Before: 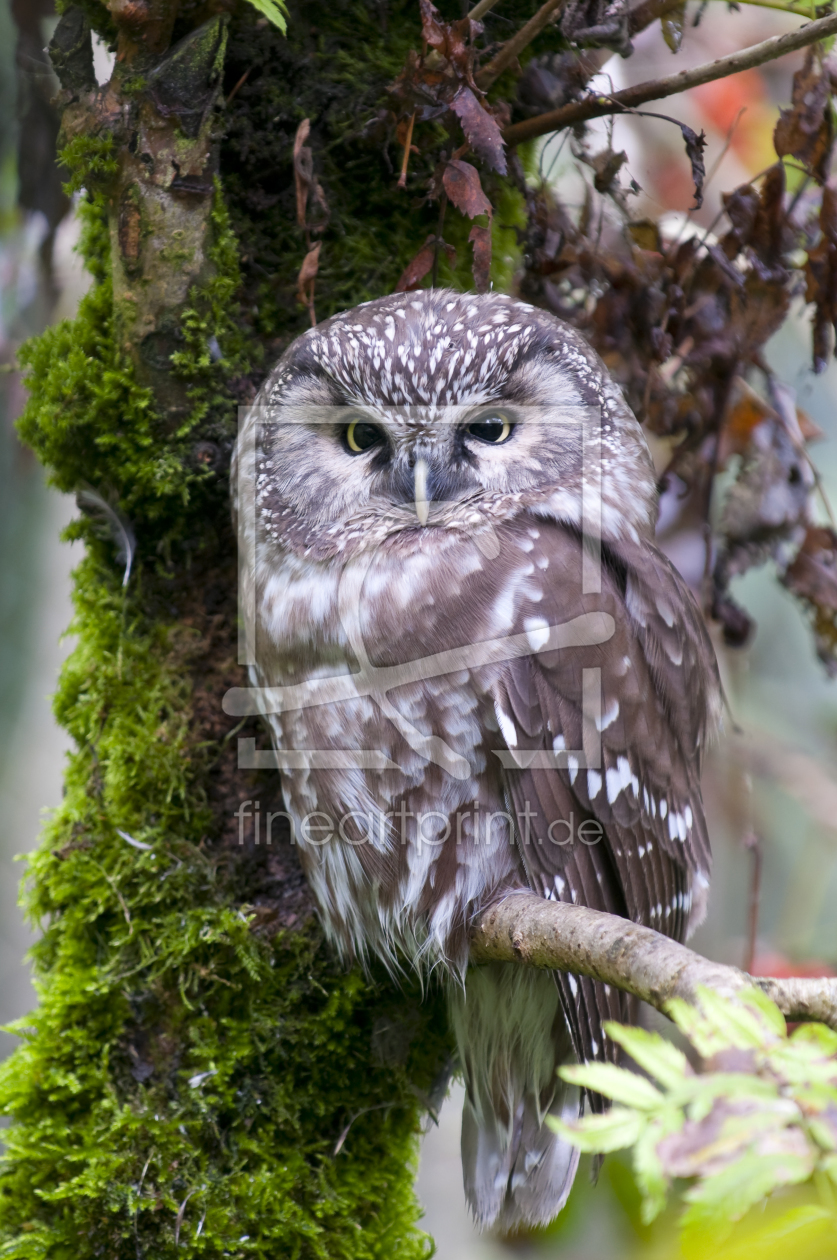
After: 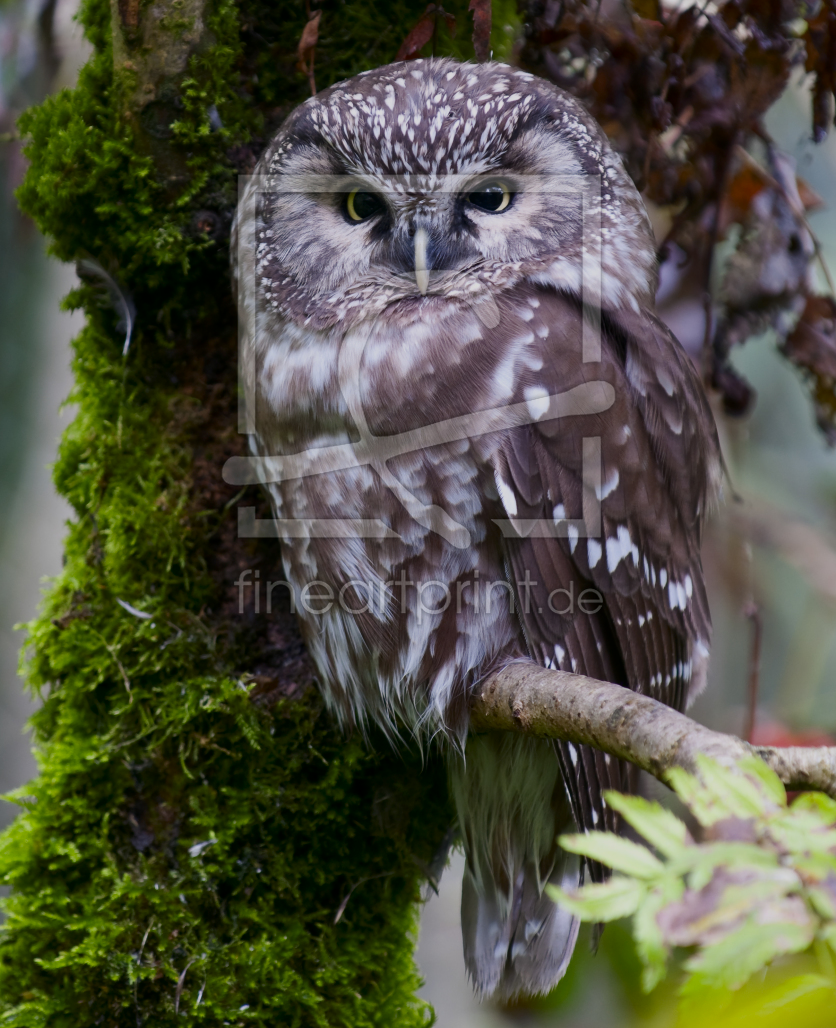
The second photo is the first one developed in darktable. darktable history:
crop and rotate: top 18.366%
contrast brightness saturation: contrast 0.129, brightness -0.06, saturation 0.153
exposure: exposure -0.575 EV, compensate exposure bias true, compensate highlight preservation false
